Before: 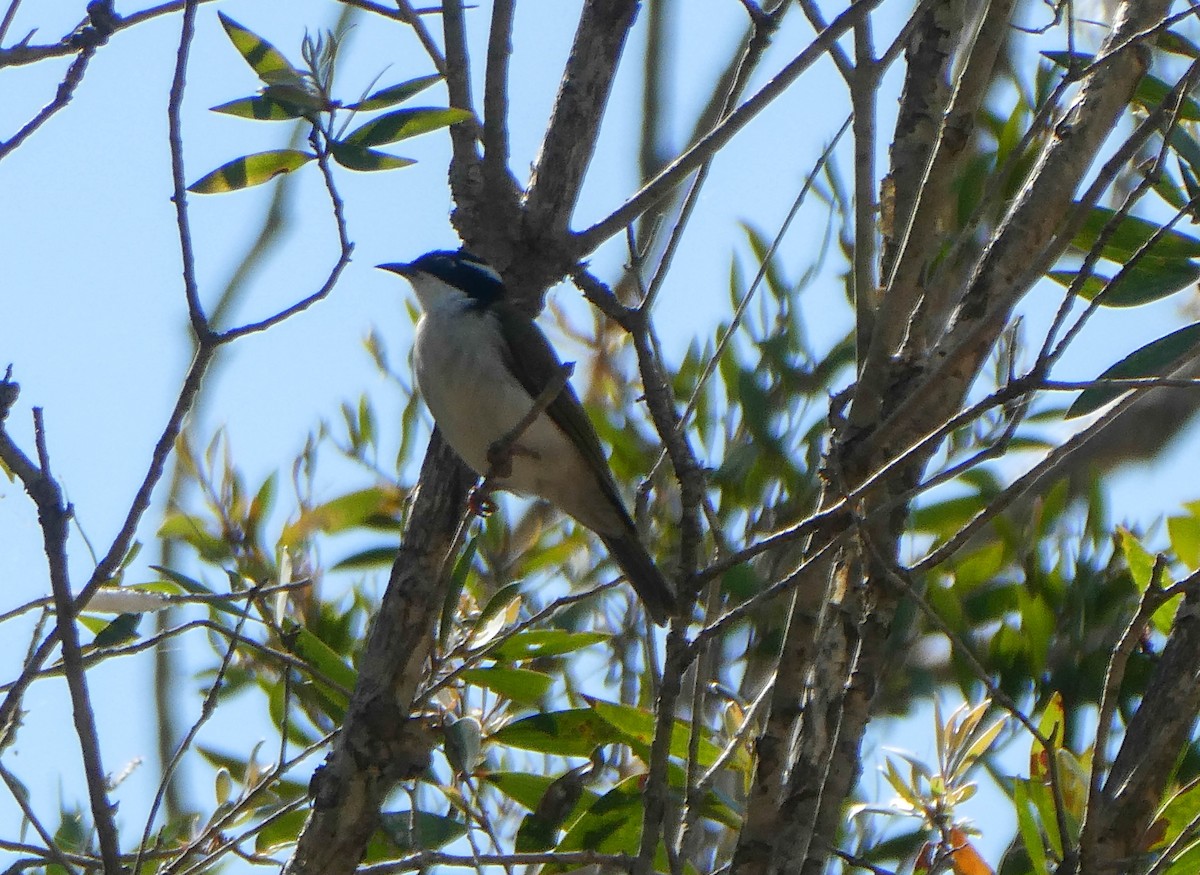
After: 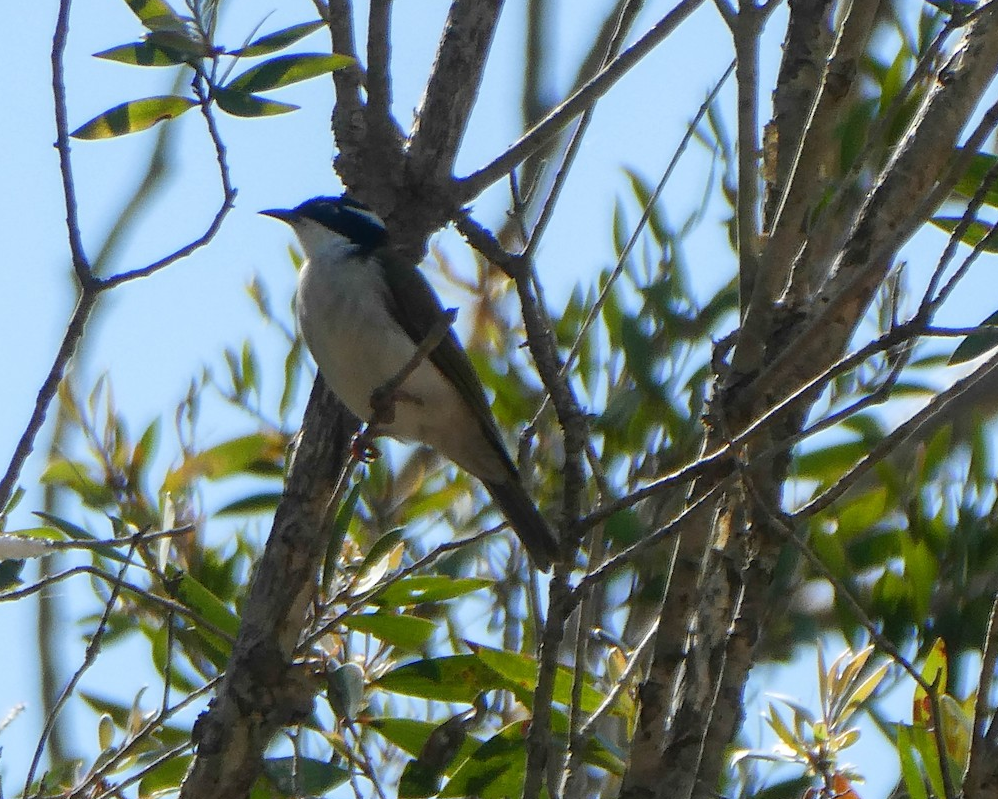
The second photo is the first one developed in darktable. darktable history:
crop: left 9.822%, top 6.264%, right 6.949%, bottom 2.337%
